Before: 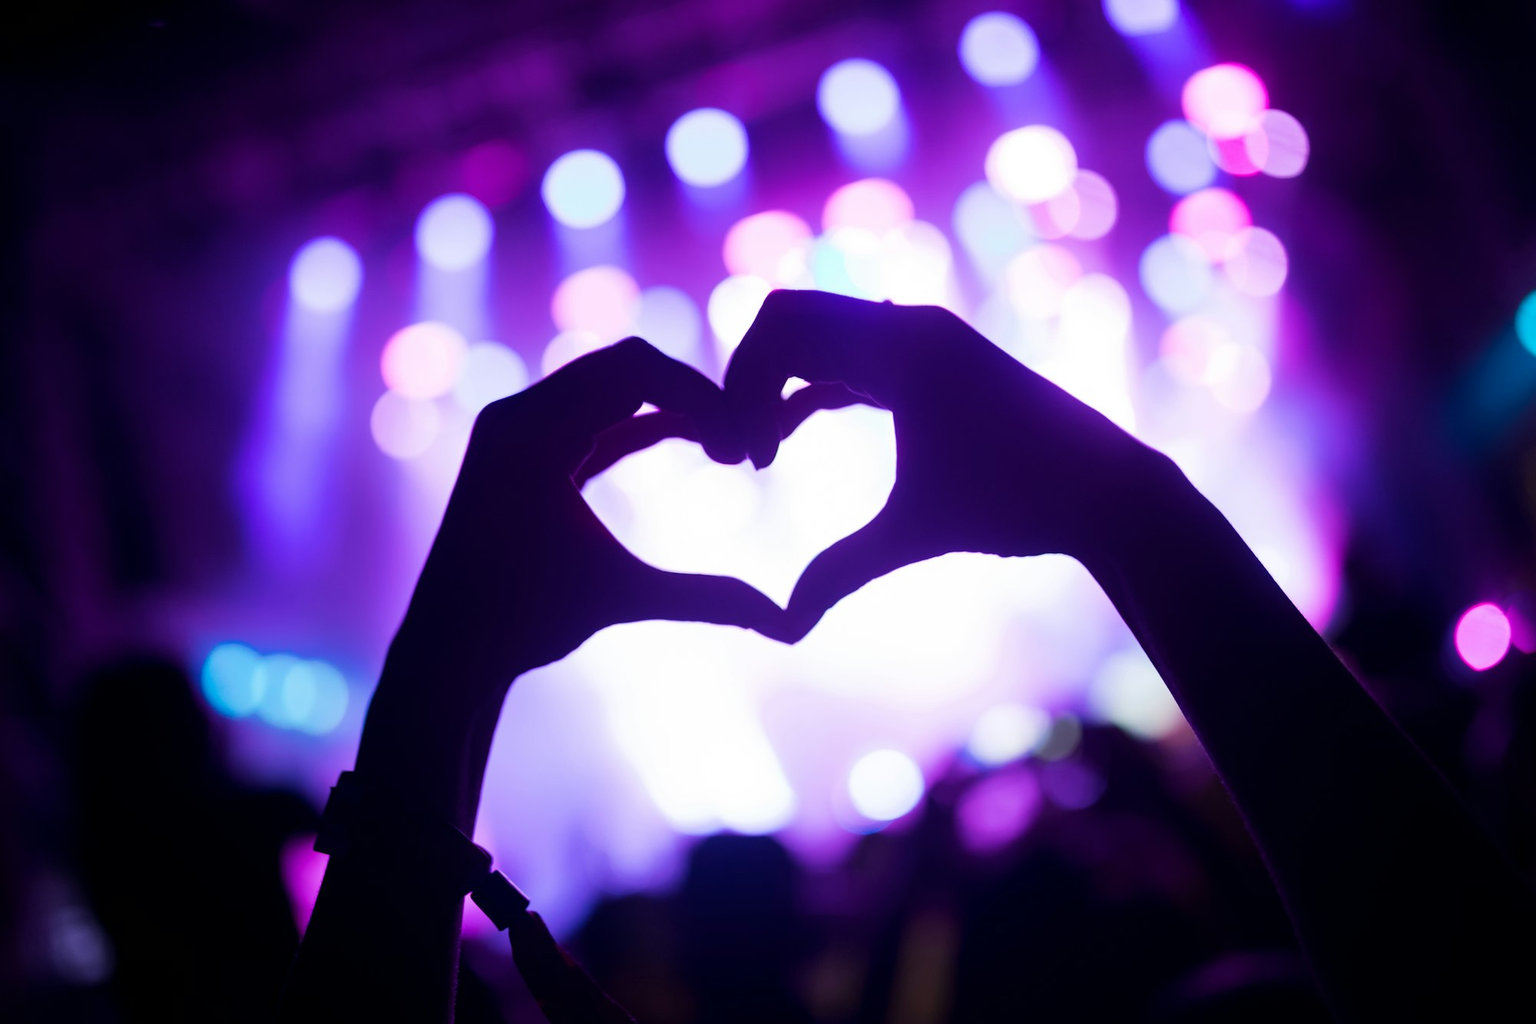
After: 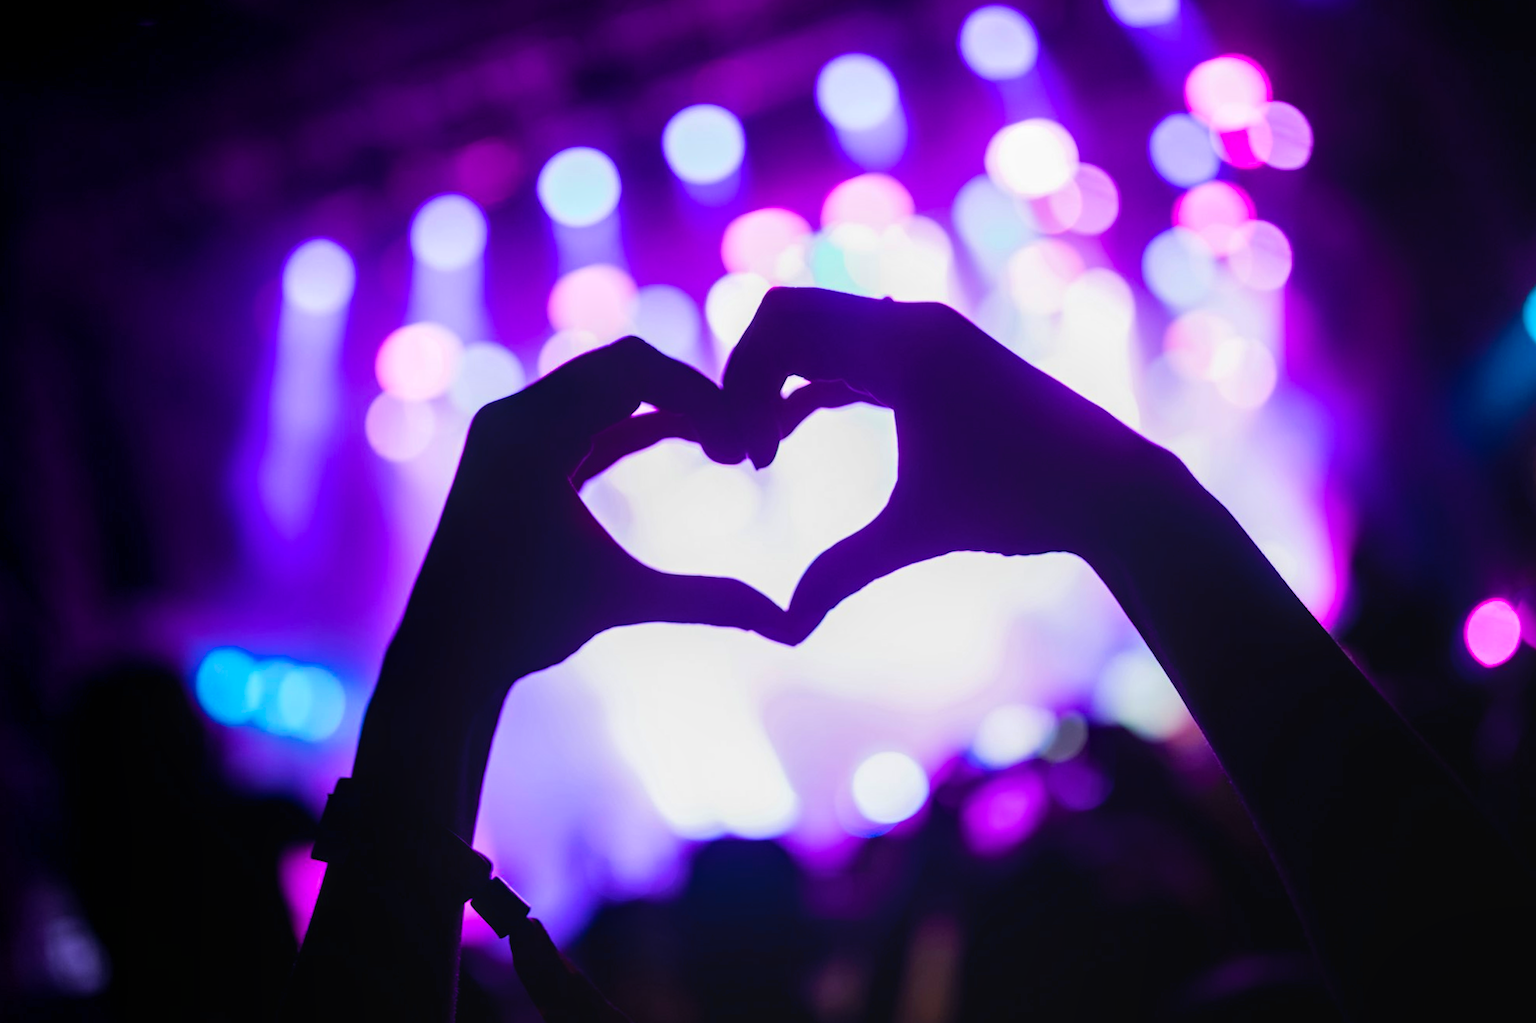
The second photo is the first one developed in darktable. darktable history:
color balance rgb: perceptual saturation grading › global saturation 30%, global vibrance 20%
local contrast: on, module defaults
rotate and perspective: rotation -0.45°, automatic cropping original format, crop left 0.008, crop right 0.992, crop top 0.012, crop bottom 0.988
